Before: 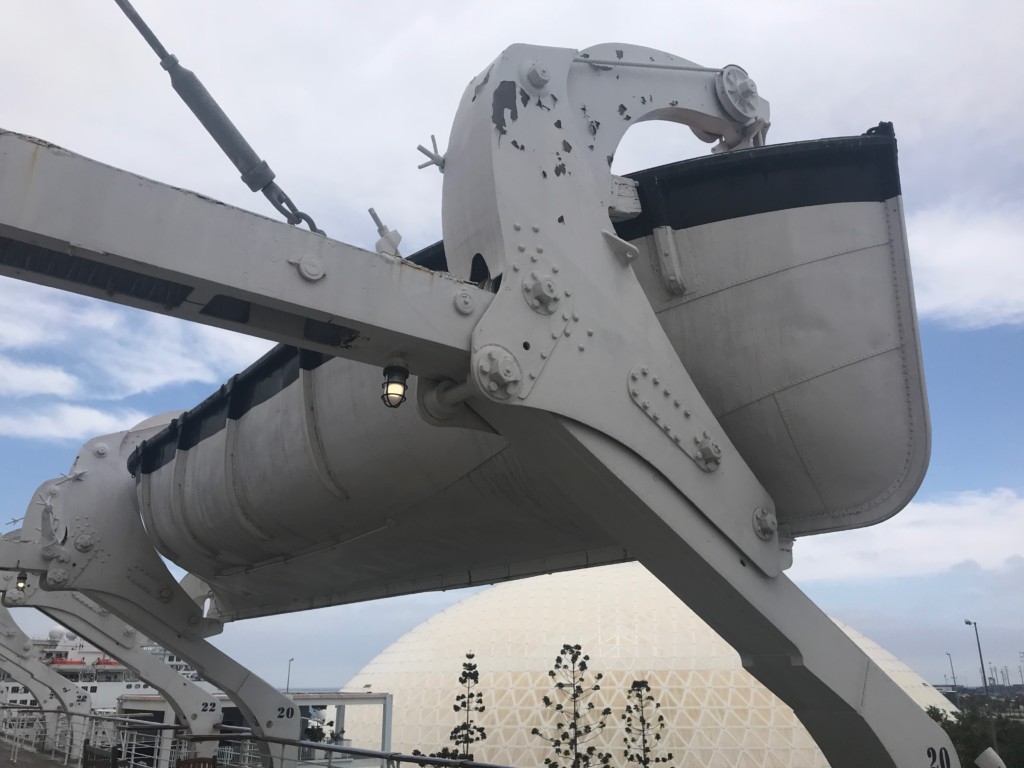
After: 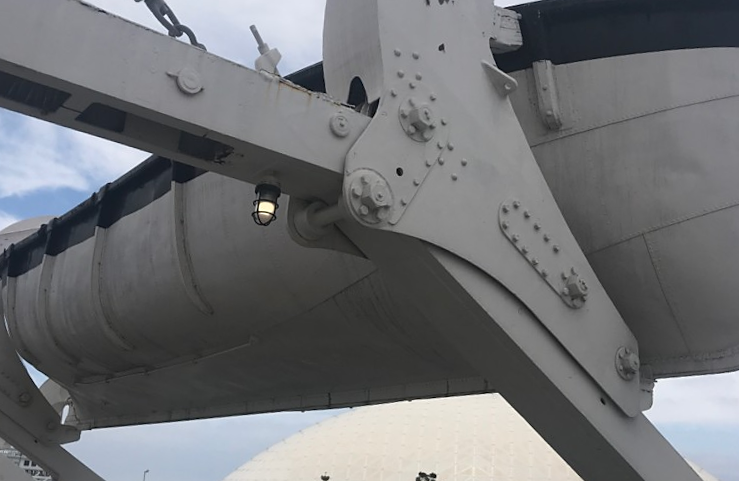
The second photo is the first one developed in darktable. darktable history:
crop and rotate: angle -3.37°, left 9.79%, top 20.73%, right 12.42%, bottom 11.82%
sharpen: radius 1.559, amount 0.373, threshold 1.271
